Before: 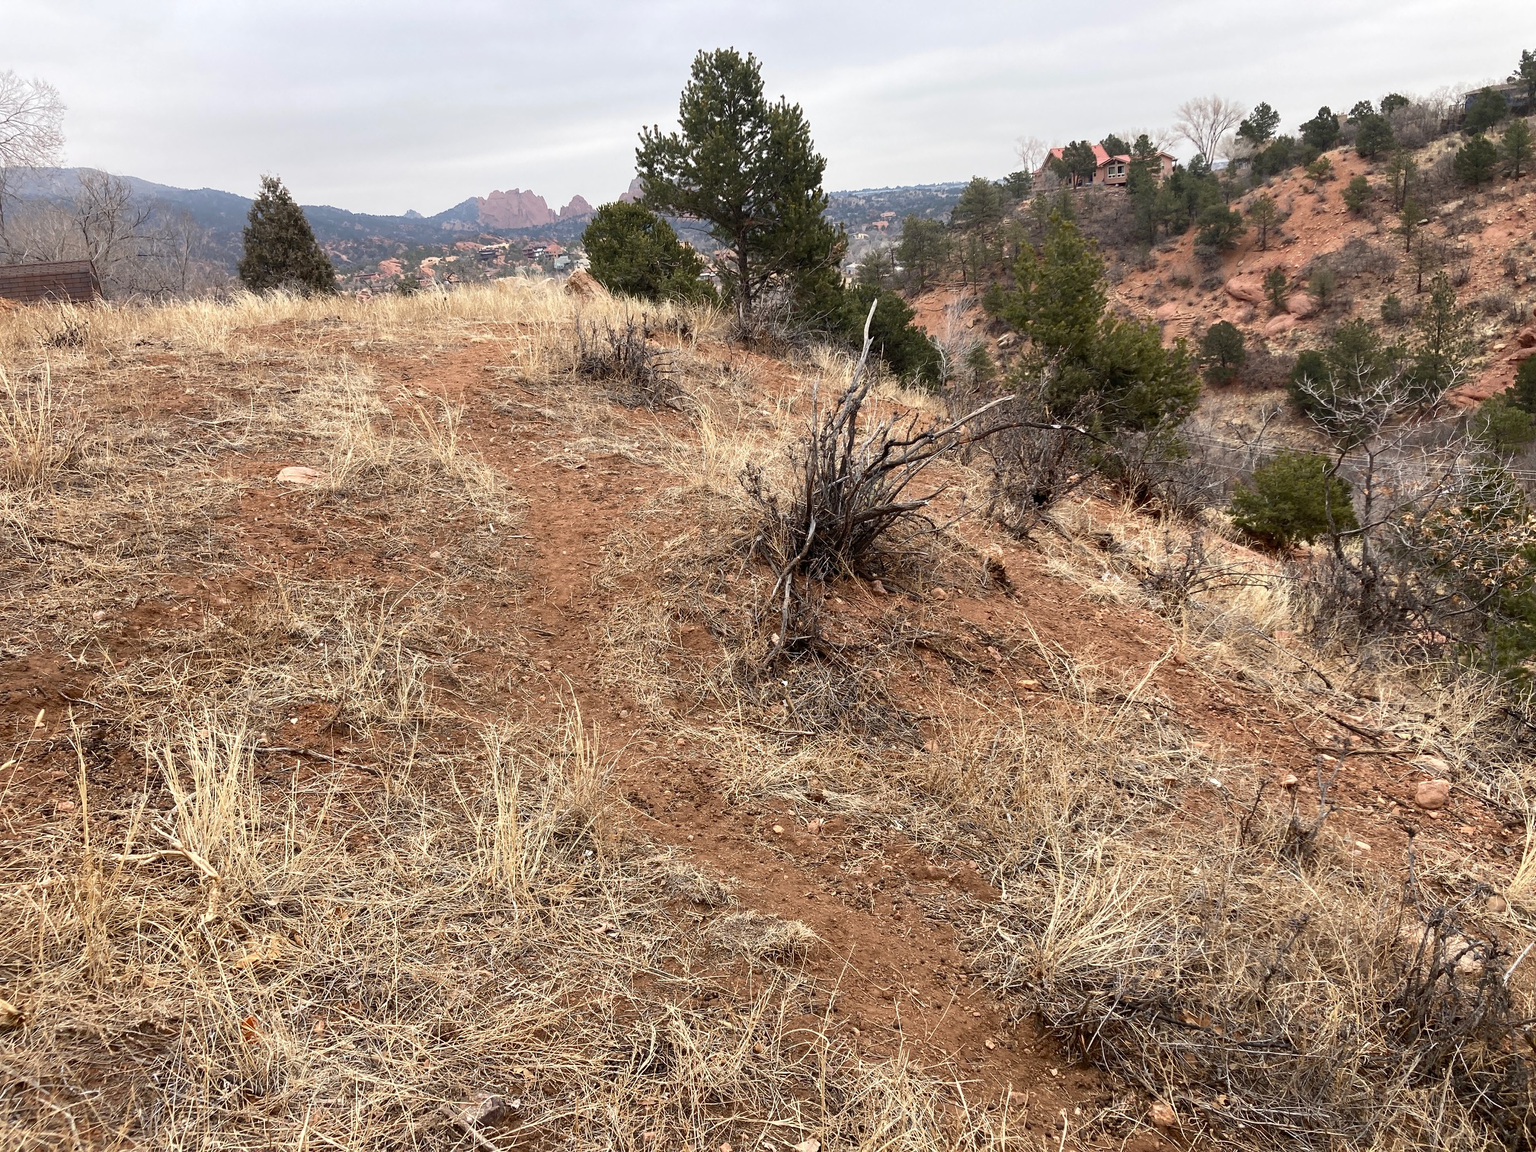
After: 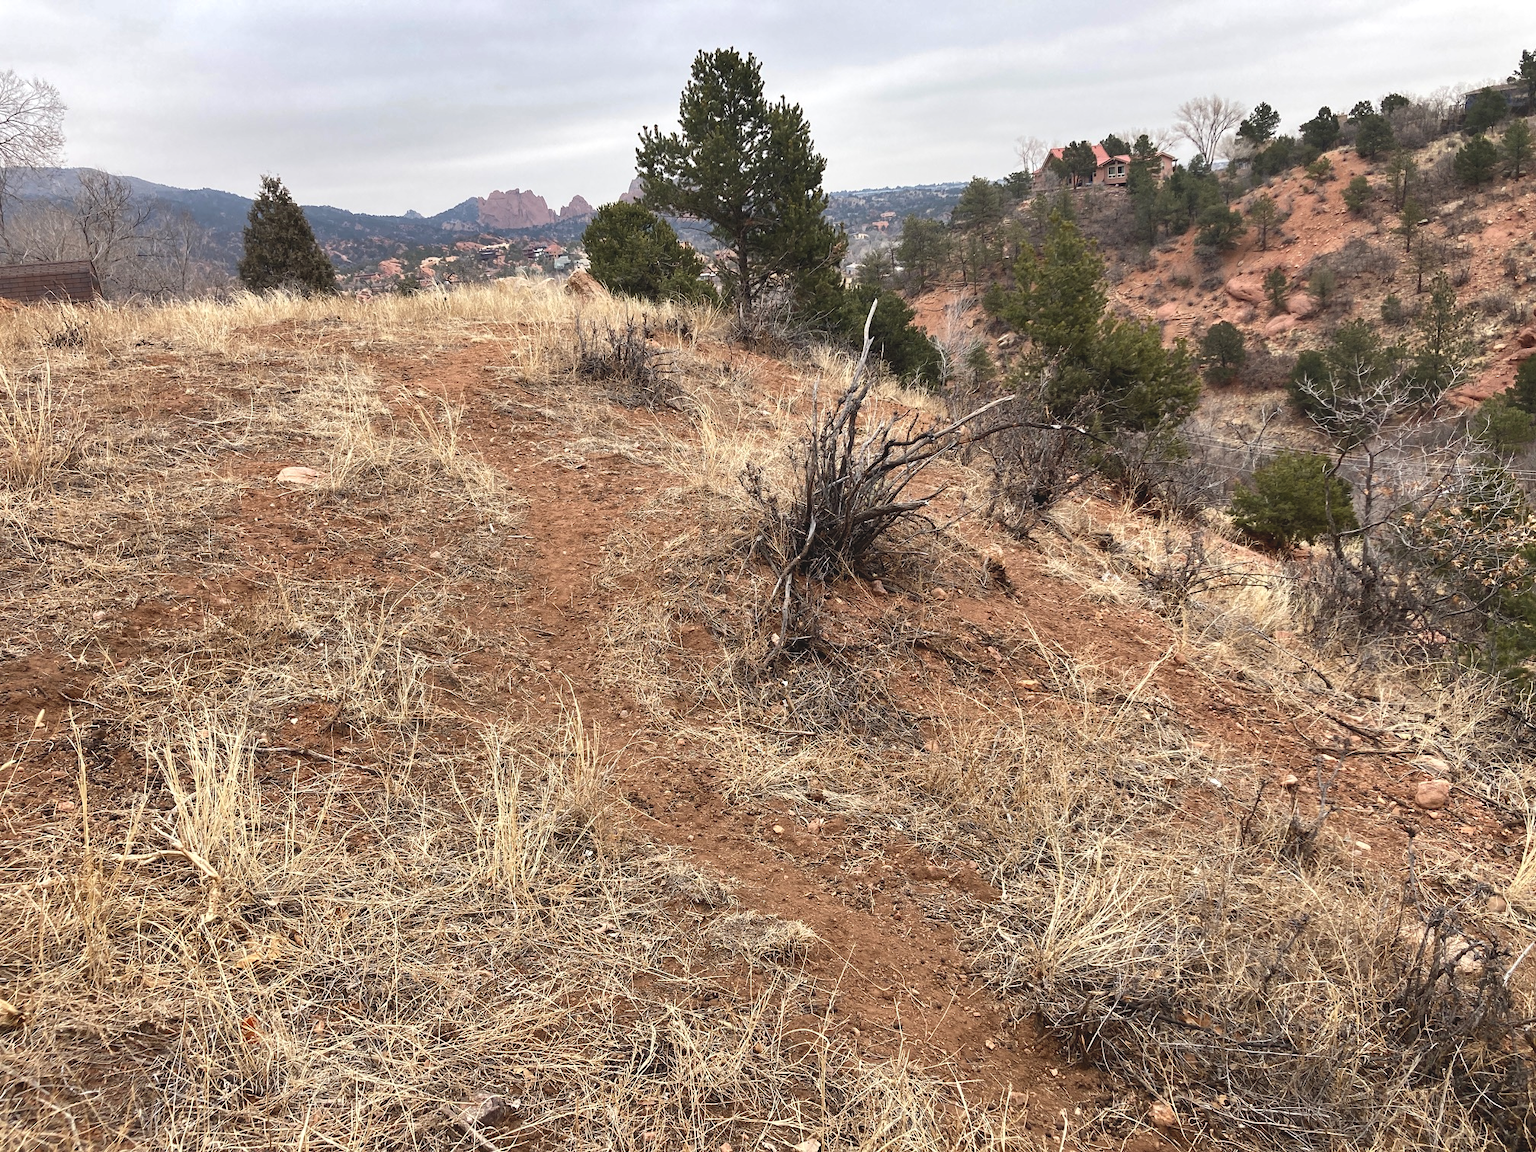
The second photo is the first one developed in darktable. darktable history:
shadows and highlights: soften with gaussian
exposure: black level correction -0.007, exposure 0.072 EV, compensate exposure bias true, compensate highlight preservation false
